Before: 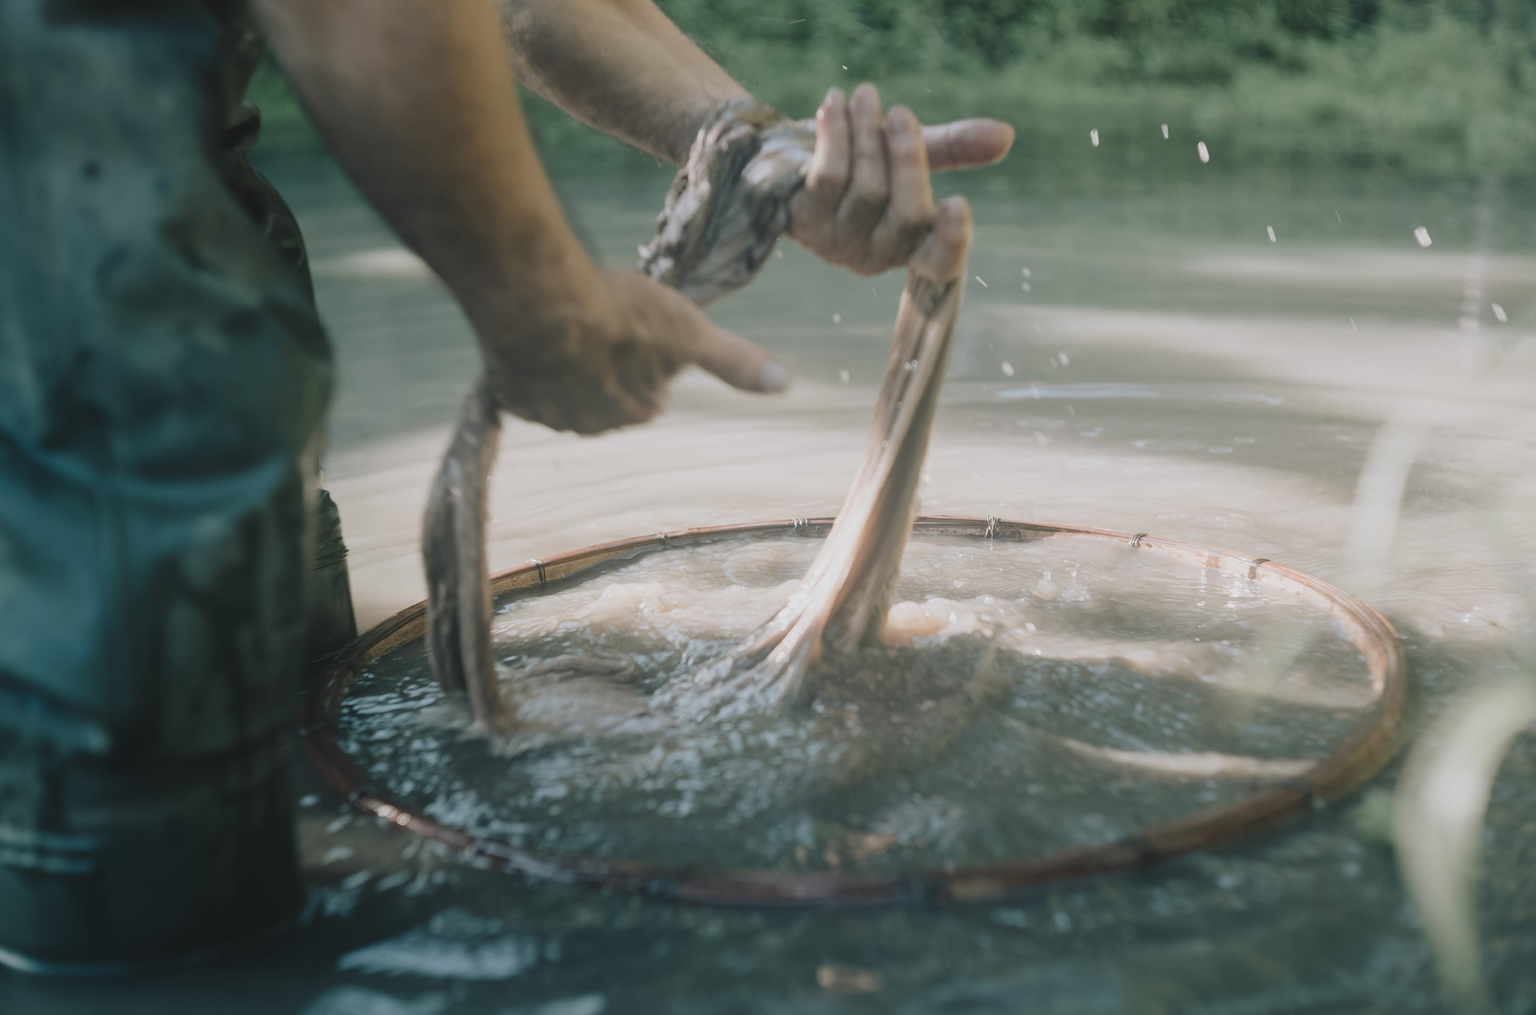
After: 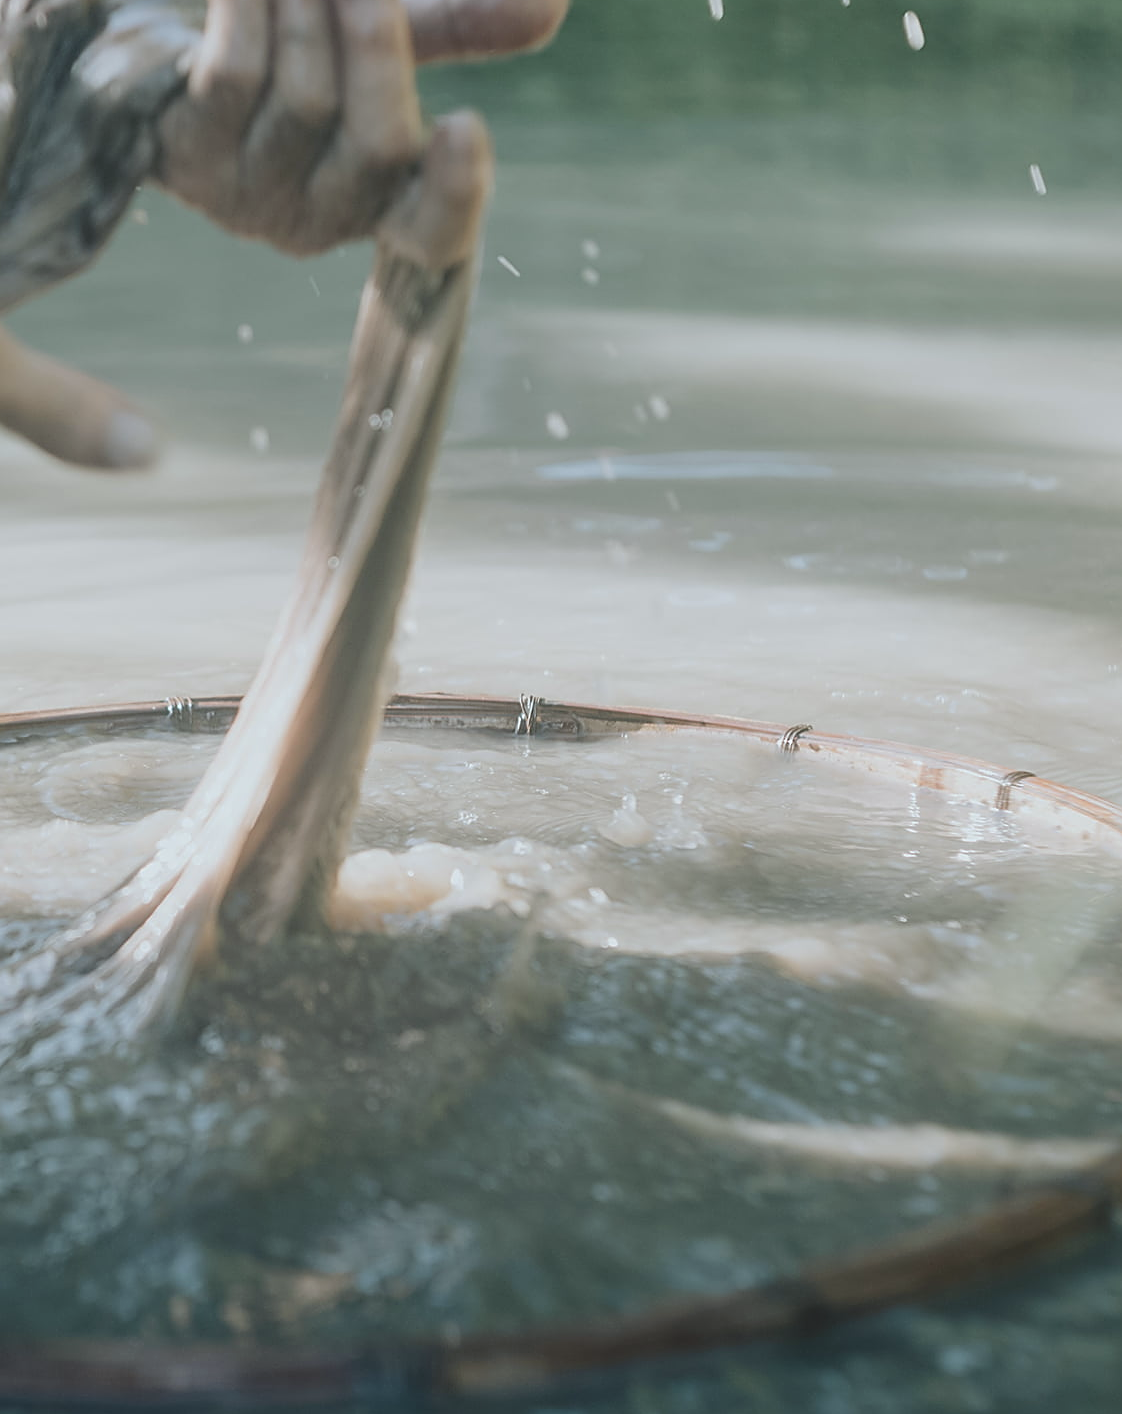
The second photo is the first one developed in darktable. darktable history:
color correction: highlights a* -2.68, highlights b* 2.57
white balance: red 0.974, blue 1.044
sharpen: on, module defaults
crop: left 45.721%, top 13.393%, right 14.118%, bottom 10.01%
